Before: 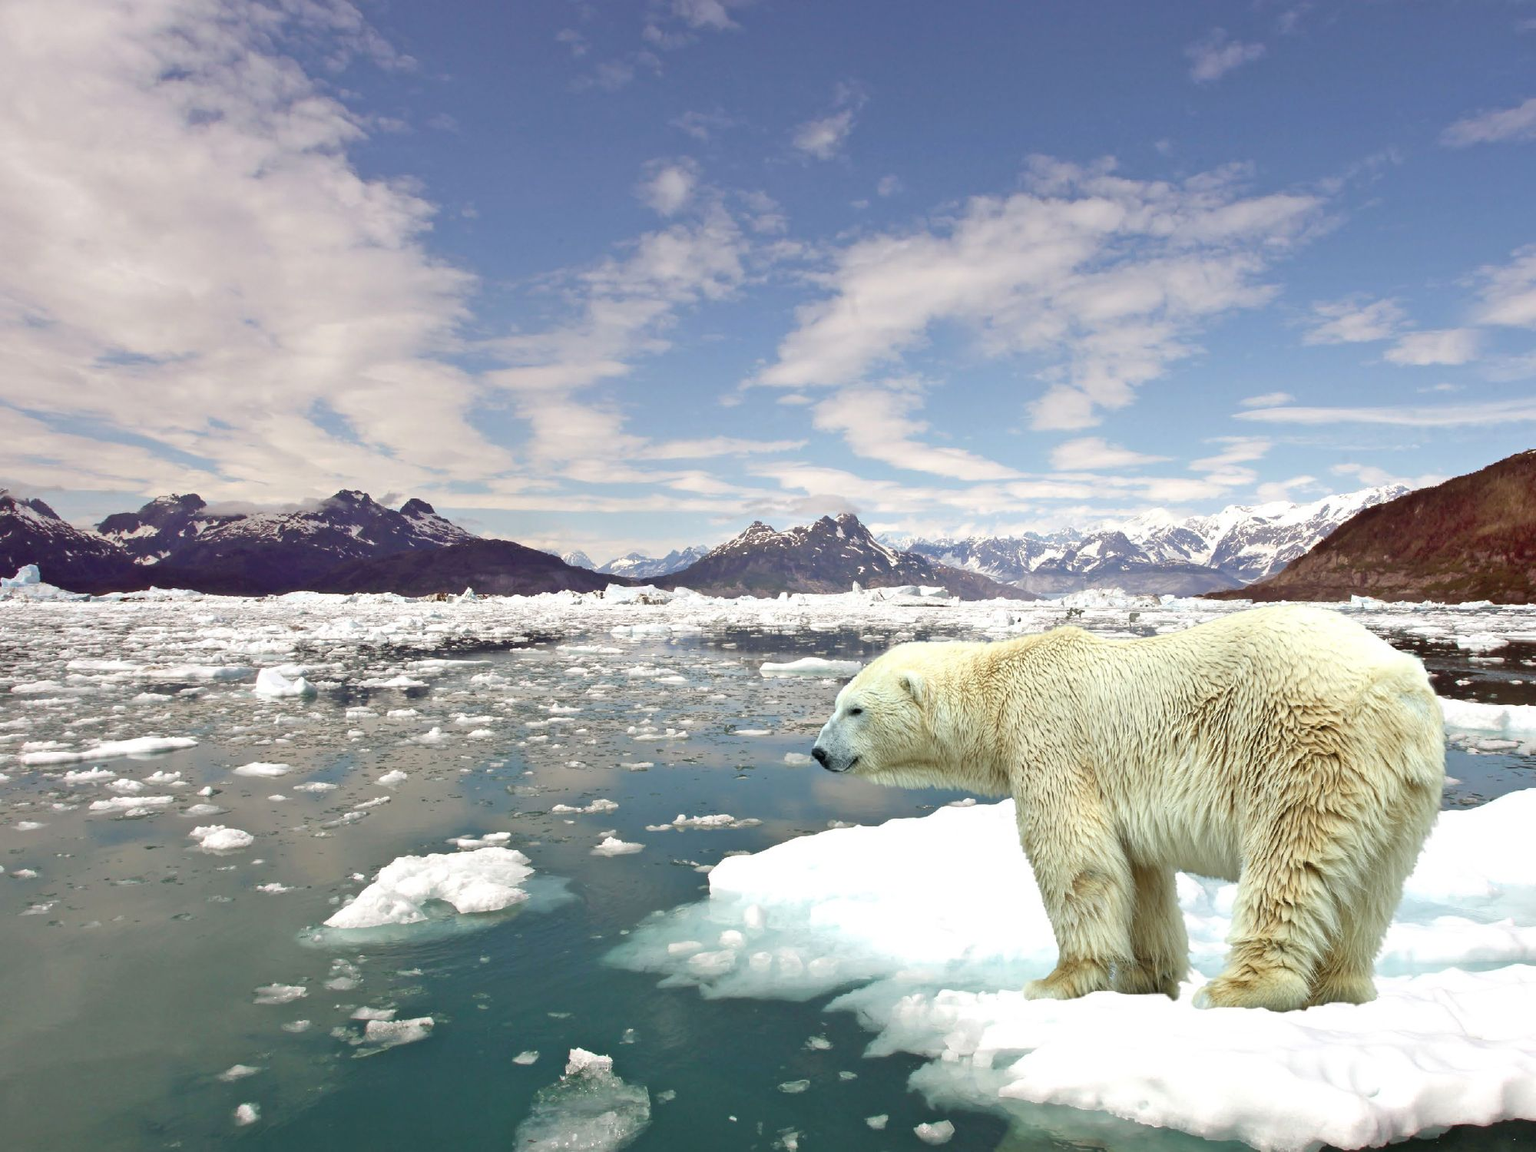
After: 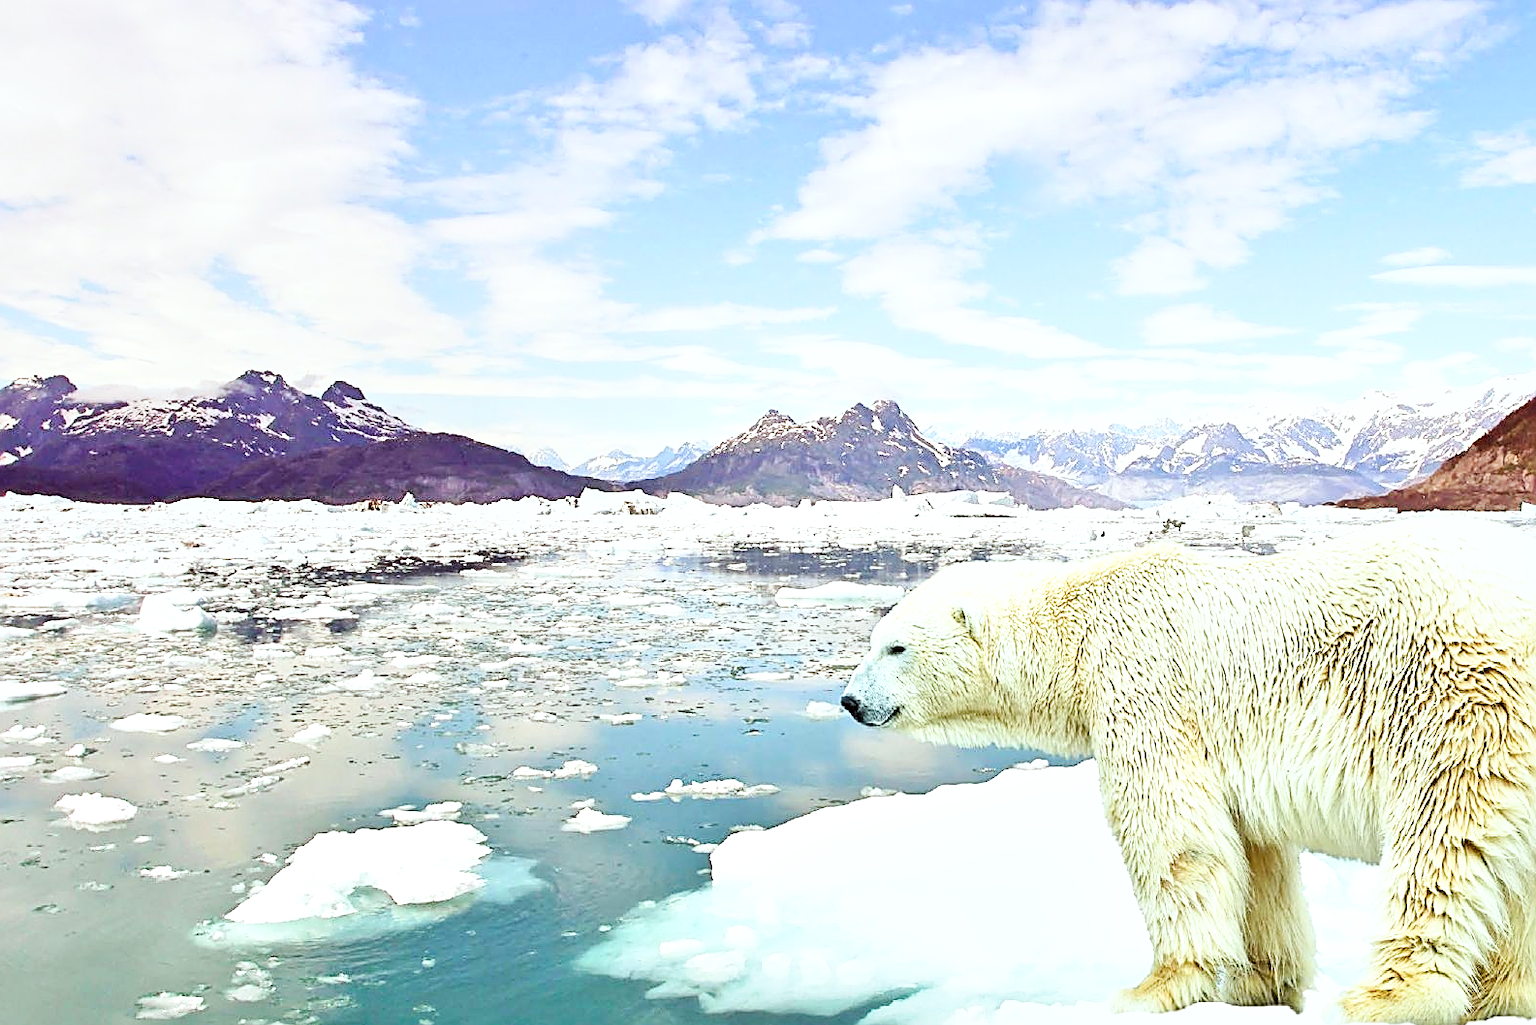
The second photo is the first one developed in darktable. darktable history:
color correction: highlights a* -2.79, highlights b* -2.09, shadows a* 2.09, shadows b* 3.01
local contrast: mode bilateral grid, contrast 19, coarseness 51, detail 140%, midtone range 0.2
crop: left 9.5%, top 17.068%, right 11.238%, bottom 12.396%
contrast brightness saturation: contrast 0.197, brightness 0.166, saturation 0.223
base curve: curves: ch0 [(0, 0) (0.005, 0.002) (0.15, 0.3) (0.4, 0.7) (0.75, 0.95) (1, 1)], preserve colors none
sharpen: amount 1.009
